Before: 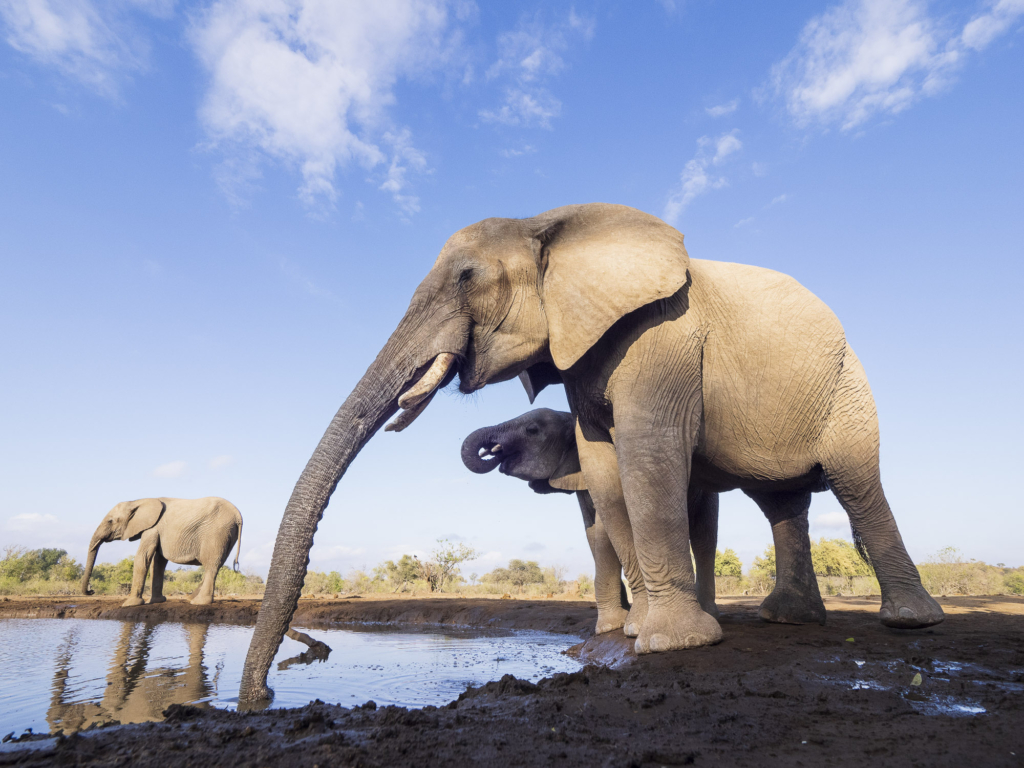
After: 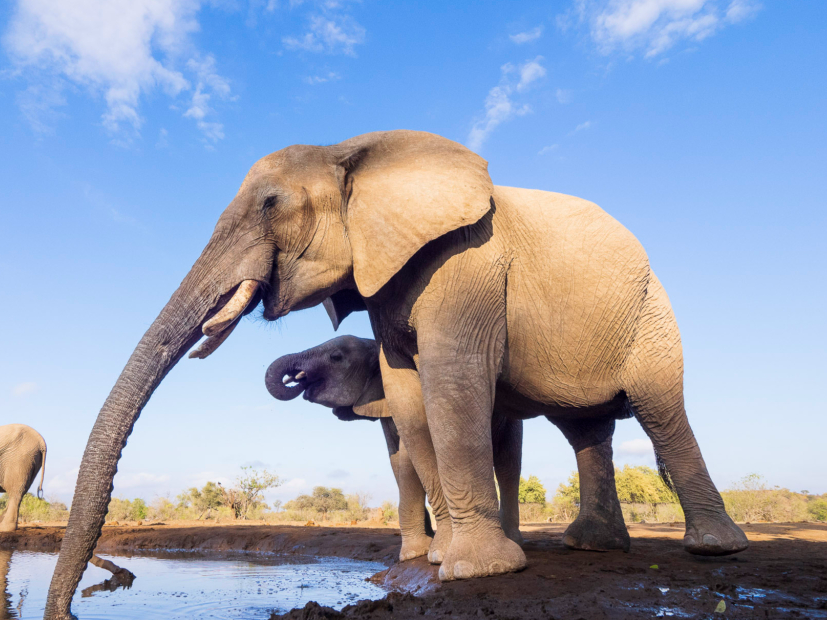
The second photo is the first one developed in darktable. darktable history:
crop: left 19.159%, top 9.58%, bottom 9.58%
contrast brightness saturation: saturation 0.18
